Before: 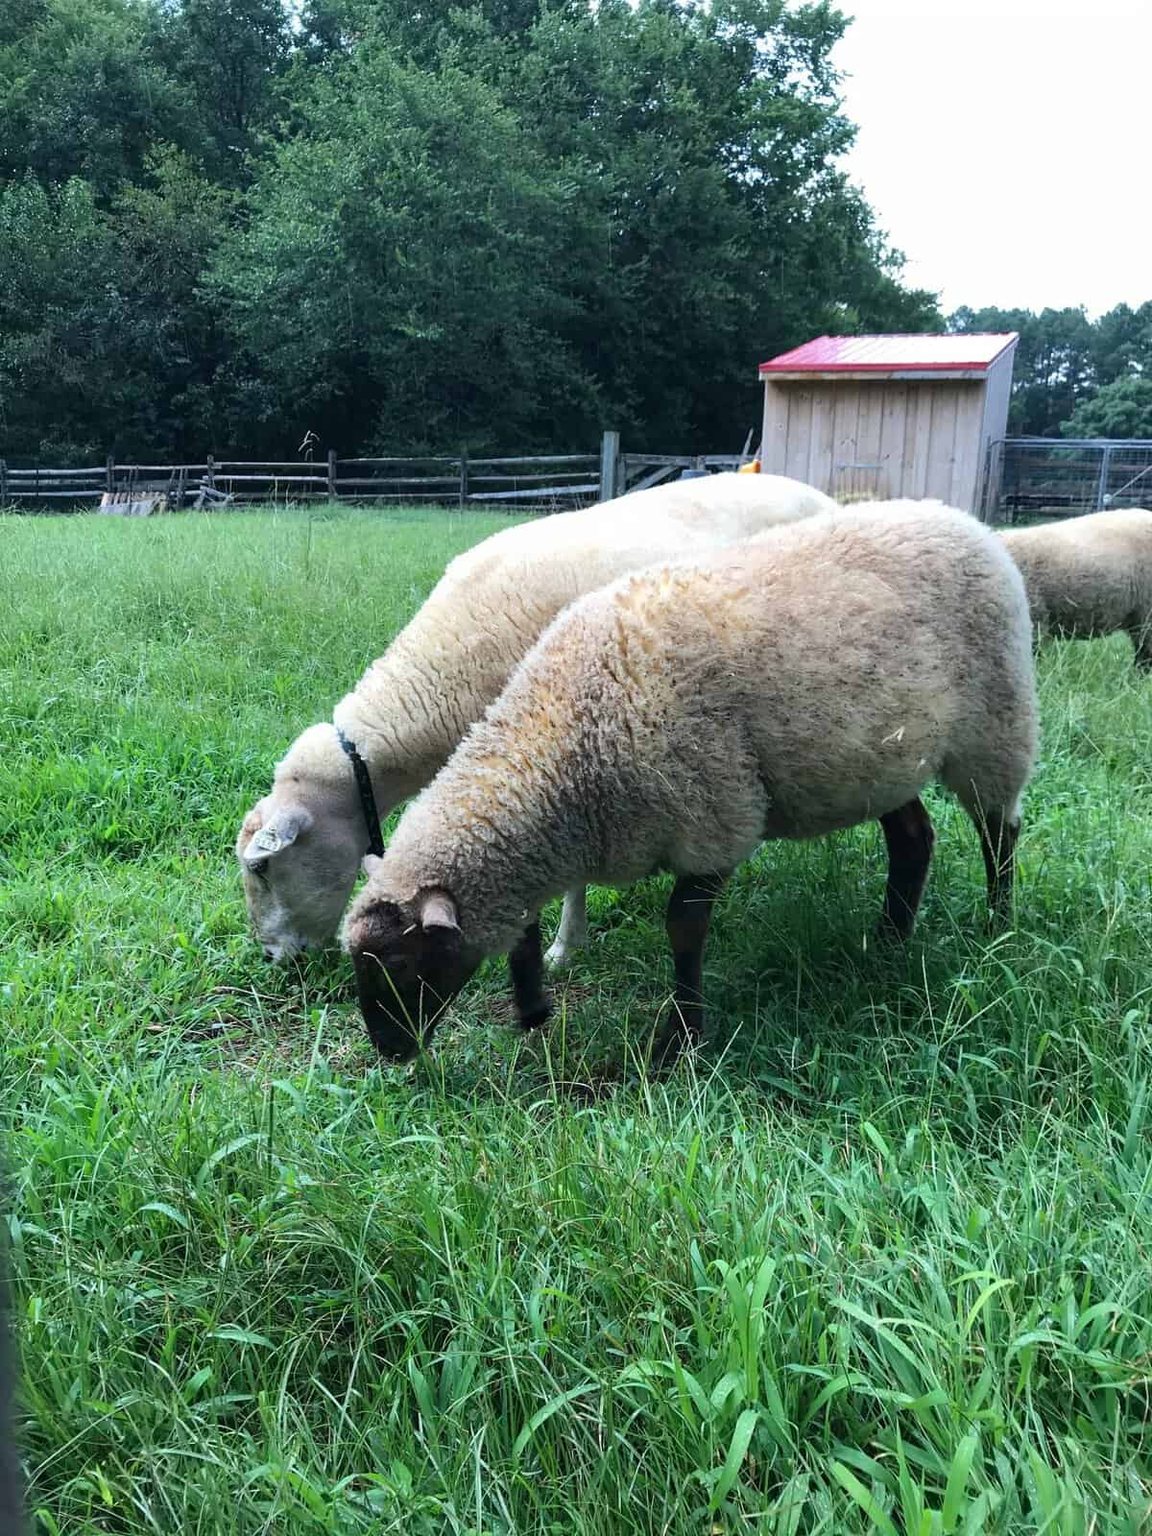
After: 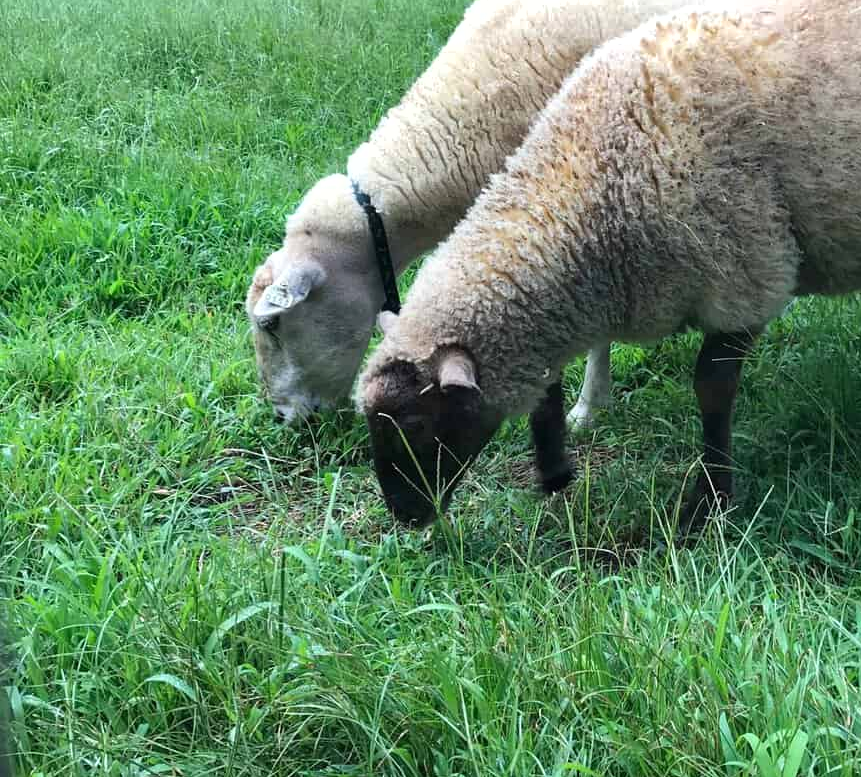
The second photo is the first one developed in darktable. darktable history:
crop: top 36.206%, right 28.204%, bottom 15.174%
shadows and highlights: soften with gaussian
exposure: exposure 0.153 EV, compensate highlight preservation false
